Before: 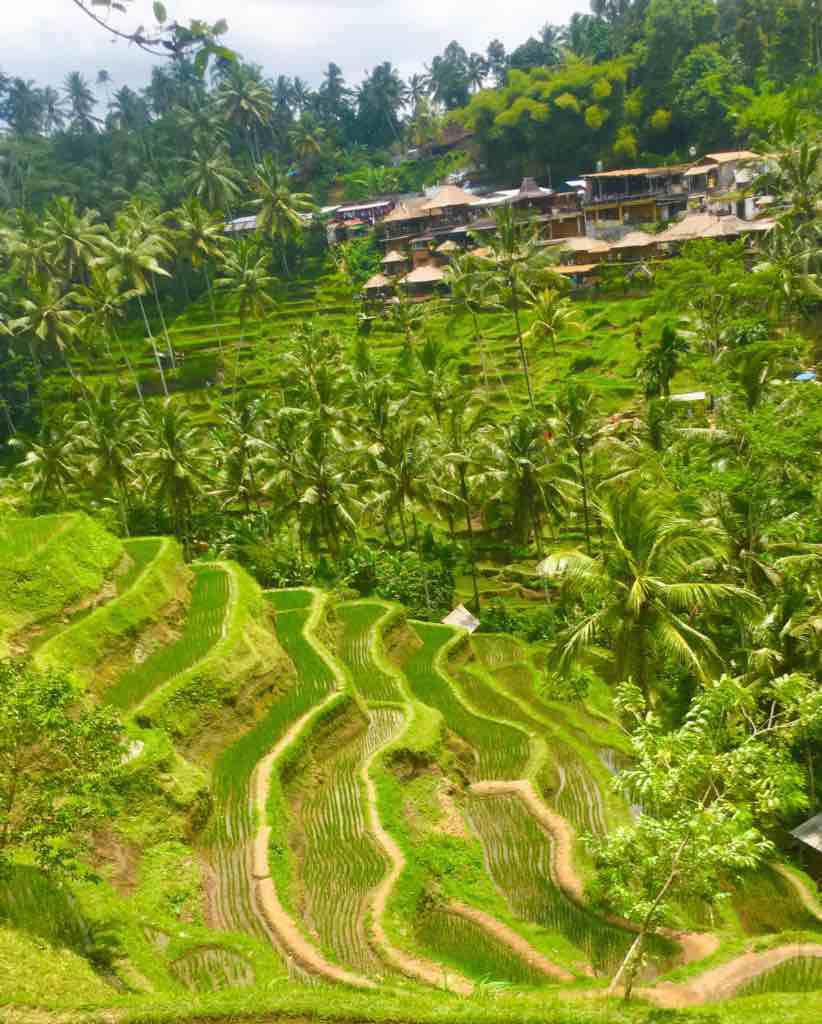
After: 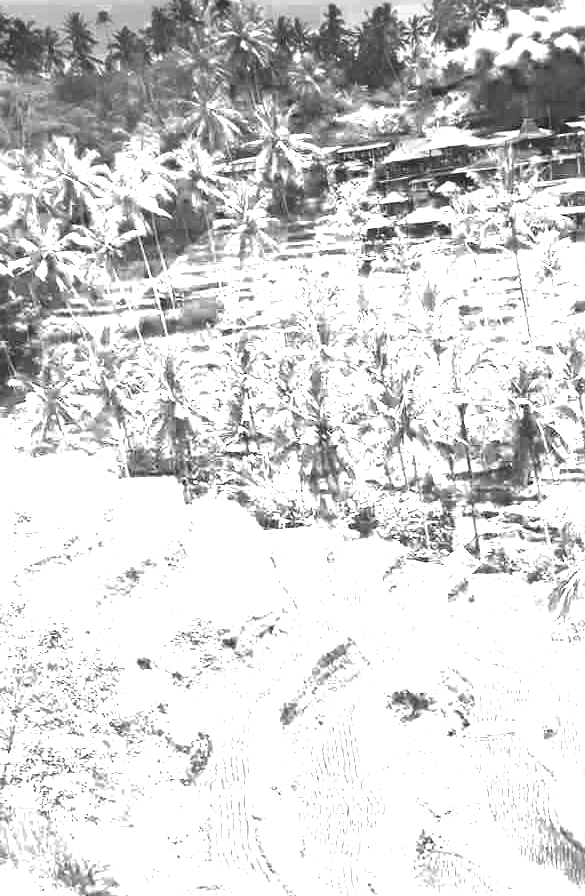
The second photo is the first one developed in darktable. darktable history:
sharpen: on, module defaults
crop: top 5.803%, right 27.864%, bottom 5.804%
color zones: curves: ch0 [(0, 0.554) (0.146, 0.662) (0.293, 0.86) (0.503, 0.774) (0.637, 0.106) (0.74, 0.072) (0.866, 0.488) (0.998, 0.569)]; ch1 [(0, 0) (0.143, 0) (0.286, 0) (0.429, 0) (0.571, 0) (0.714, 0) (0.857, 0)]
shadows and highlights: soften with gaussian
exposure: exposure 0.375 EV, compensate highlight preservation false
